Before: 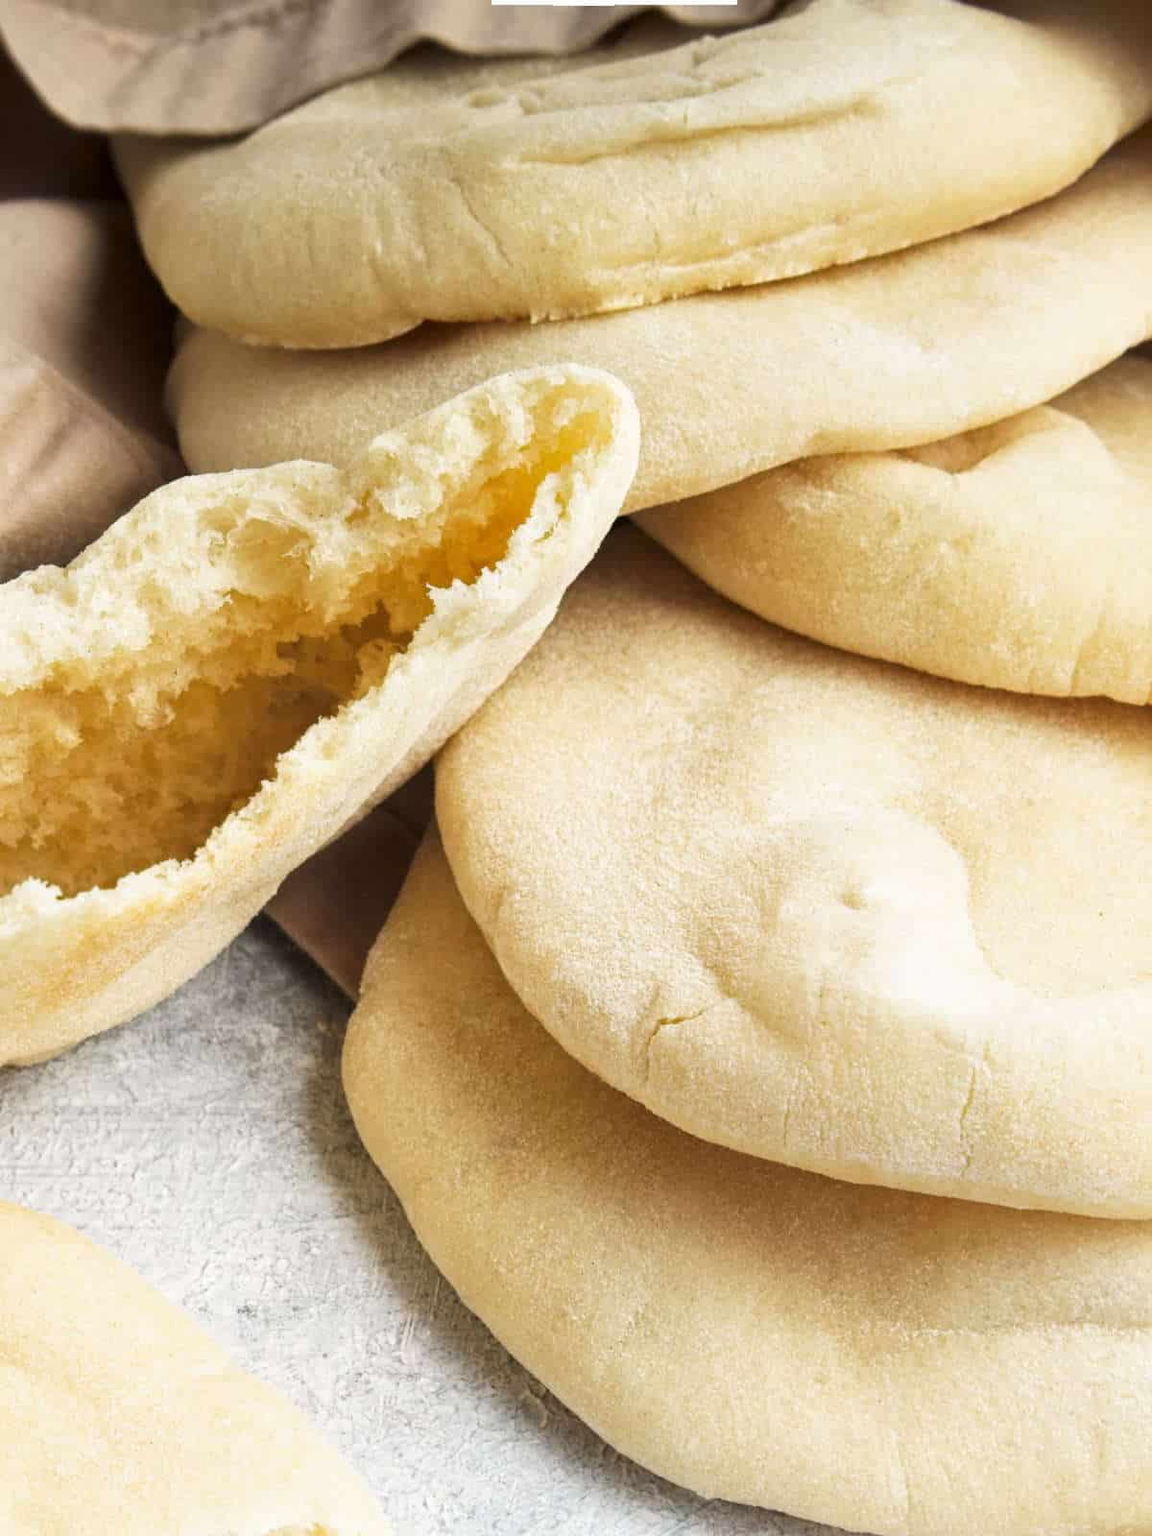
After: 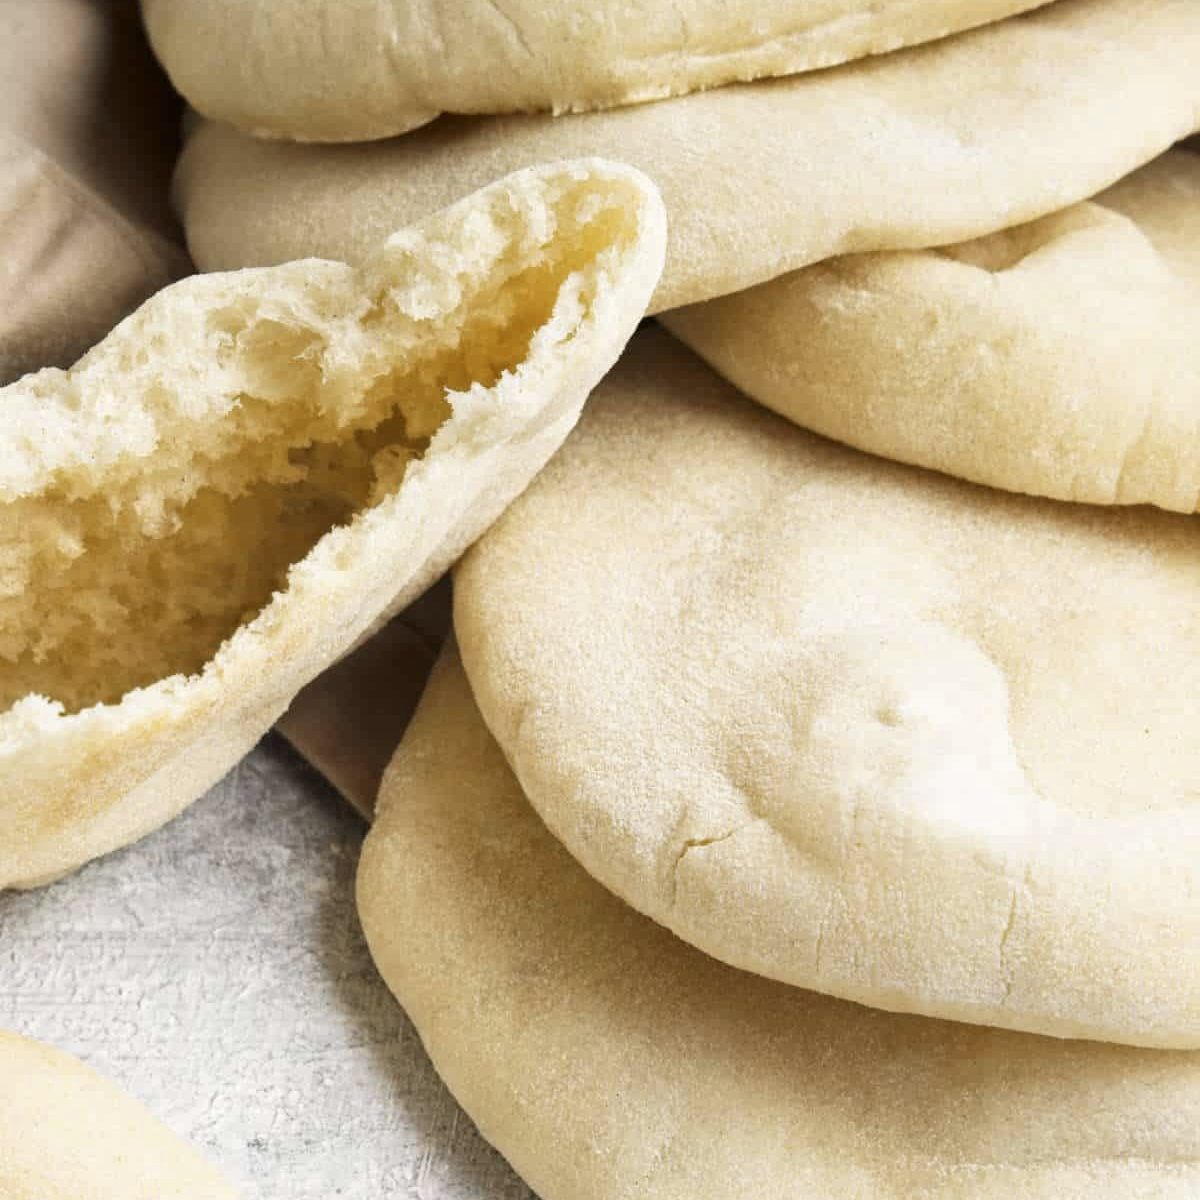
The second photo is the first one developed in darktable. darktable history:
color contrast: green-magenta contrast 0.8, blue-yellow contrast 1.1, unbound 0
crop: top 13.819%, bottom 11.169%
color zones: curves: ch0 [(0, 0.5) (0.125, 0.4) (0.25, 0.5) (0.375, 0.4) (0.5, 0.4) (0.625, 0.35) (0.75, 0.35) (0.875, 0.5)]; ch1 [(0, 0.35) (0.125, 0.45) (0.25, 0.35) (0.375, 0.35) (0.5, 0.35) (0.625, 0.35) (0.75, 0.45) (0.875, 0.35)]; ch2 [(0, 0.6) (0.125, 0.5) (0.25, 0.5) (0.375, 0.6) (0.5, 0.6) (0.625, 0.5) (0.75, 0.5) (0.875, 0.5)]
